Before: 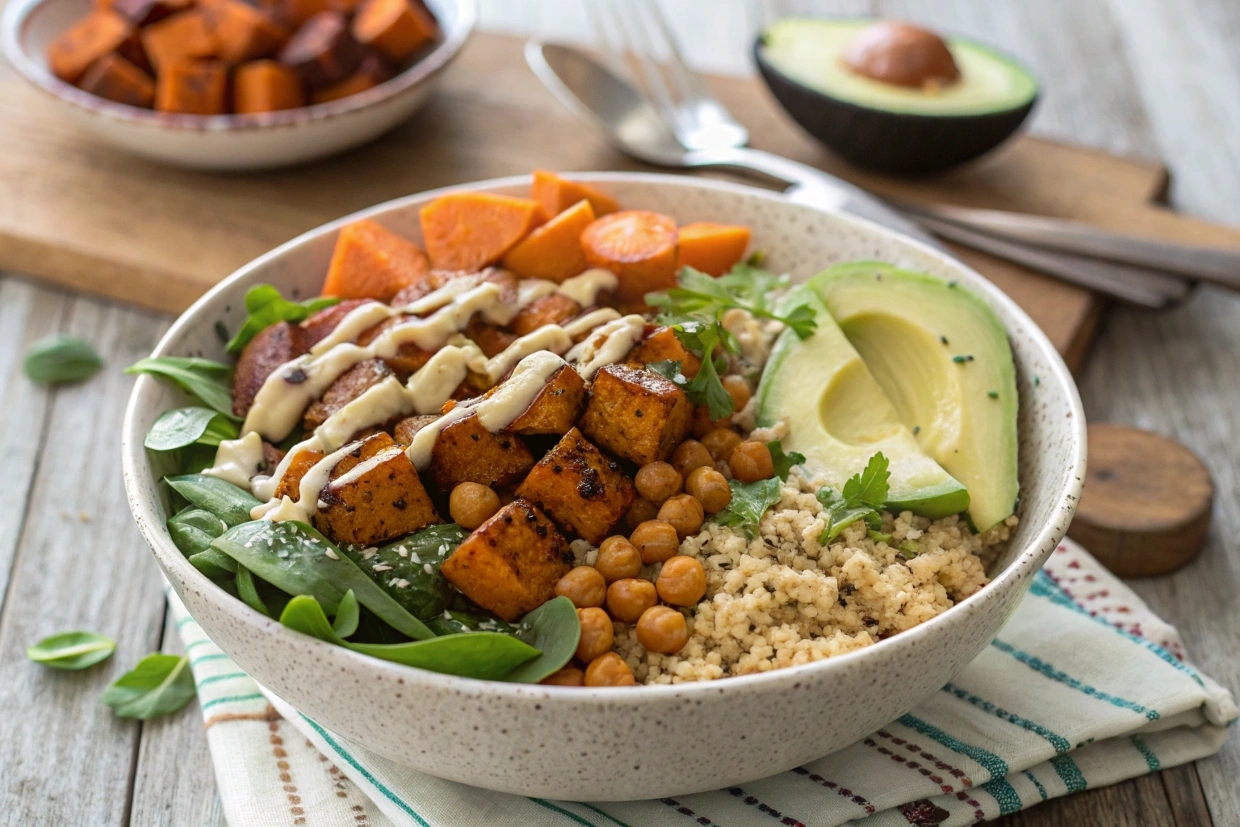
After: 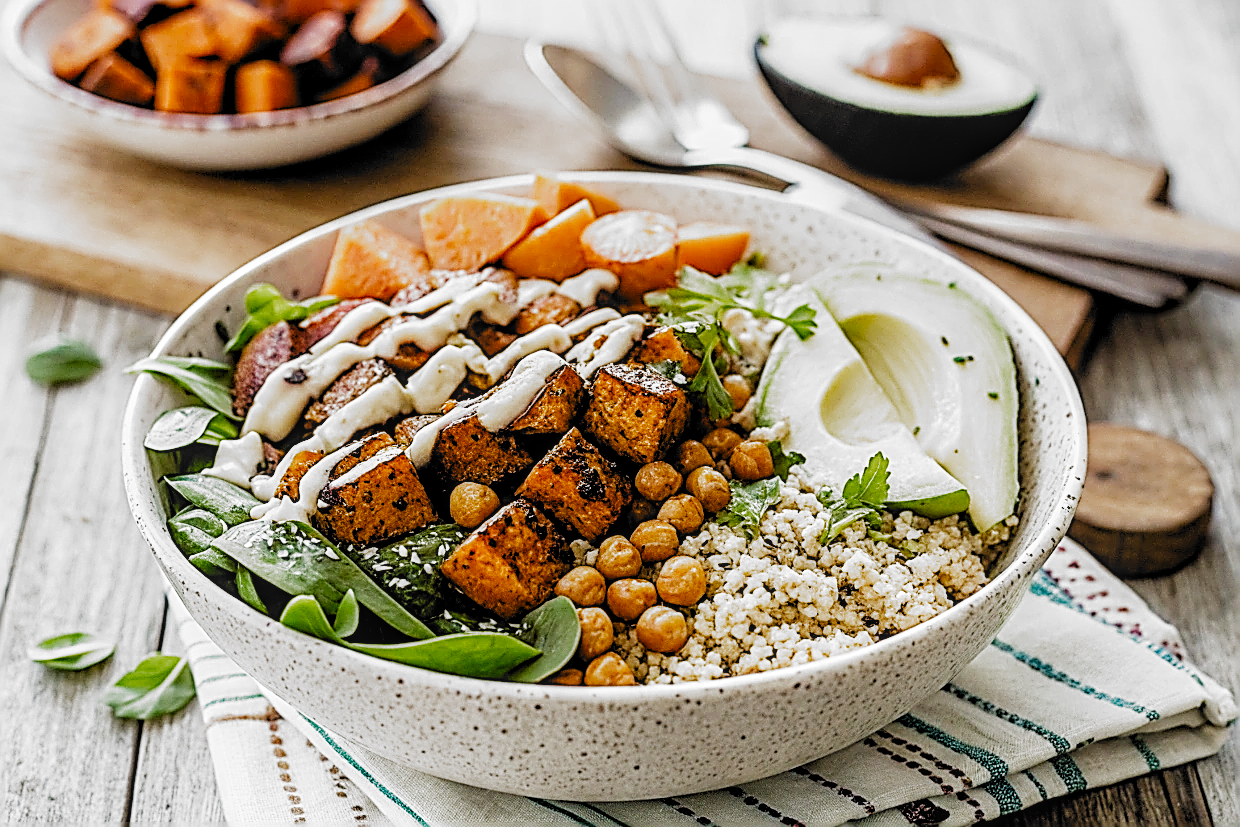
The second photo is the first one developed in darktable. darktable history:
local contrast: on, module defaults
exposure: exposure 0.6 EV, compensate exposure bias true, compensate highlight preservation false
filmic rgb: black relative exposure -5.11 EV, white relative exposure 3.99 EV, hardness 2.9, contrast 1.296, highlights saturation mix -31.41%, preserve chrominance no, color science v3 (2019), use custom middle-gray values true
sharpen: amount 1.848
